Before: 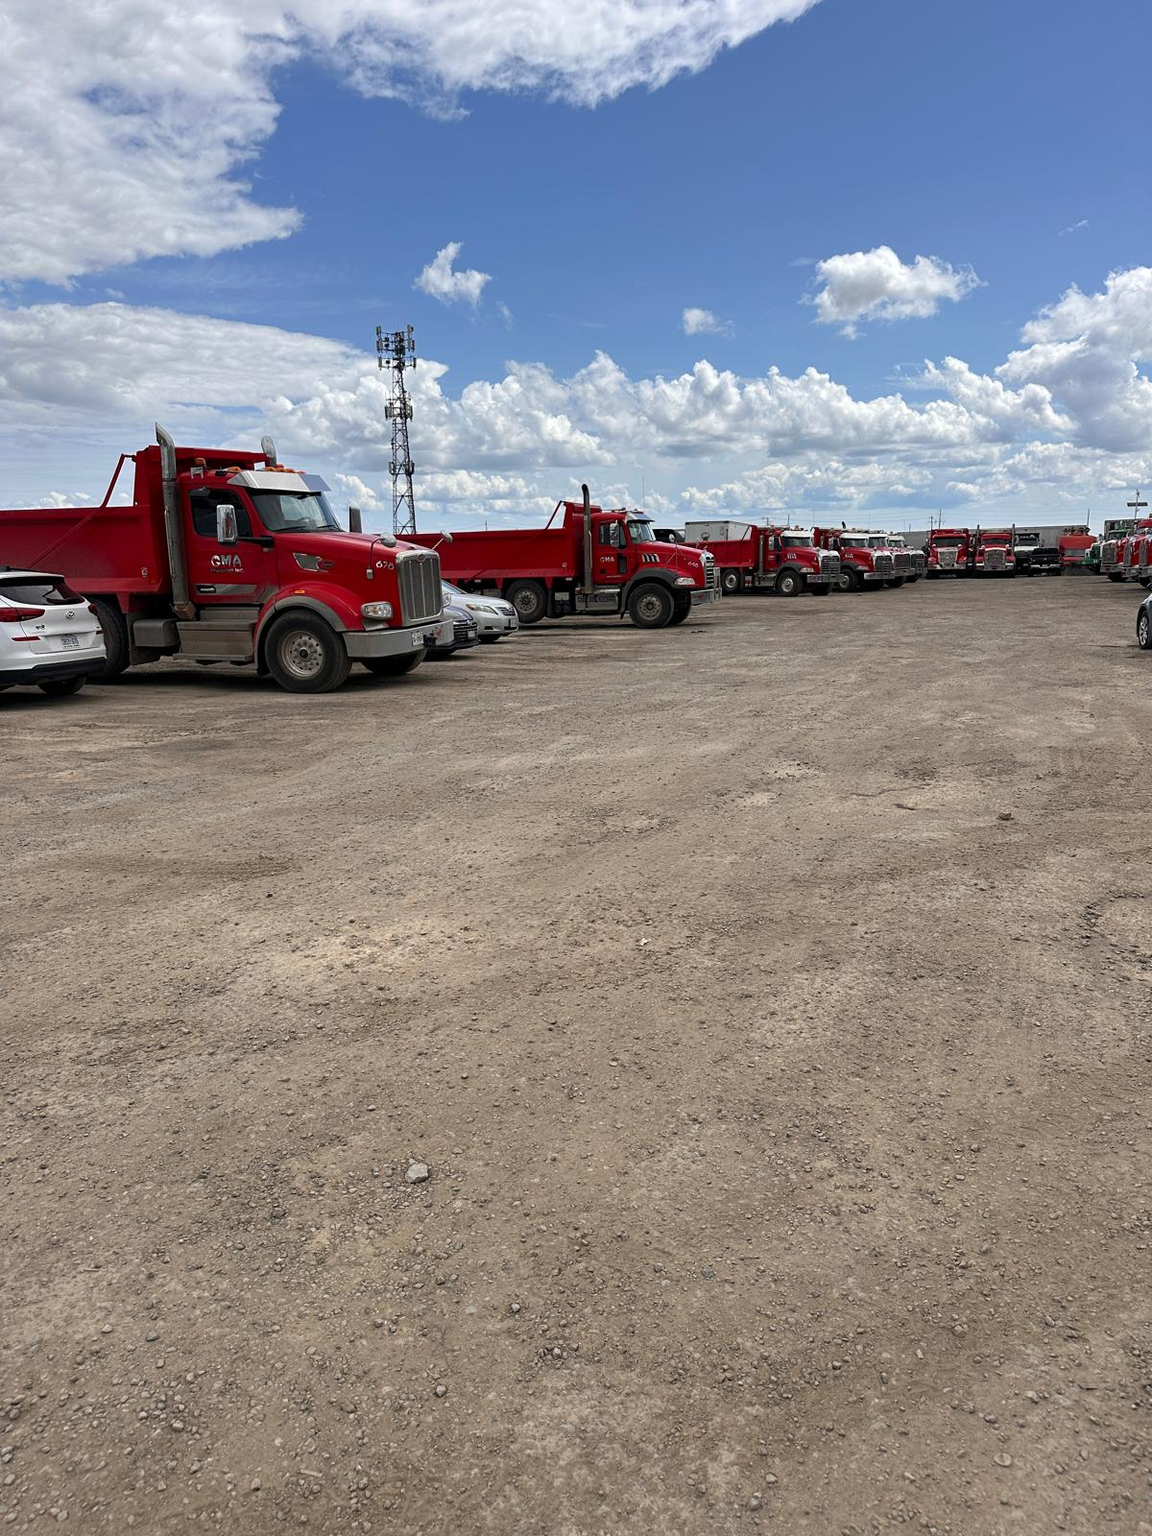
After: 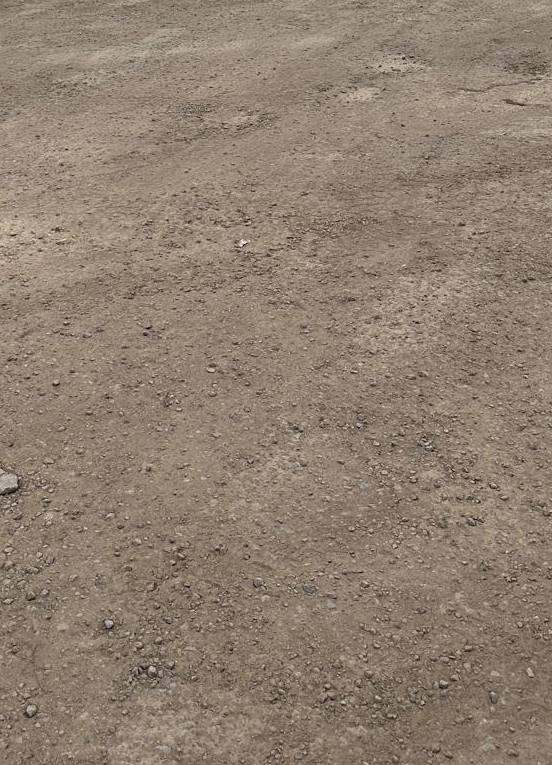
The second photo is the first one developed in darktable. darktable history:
base curve: curves: ch0 [(0, 0) (0.74, 0.67) (1, 1)]
crop: left 35.717%, top 46.133%, right 18.2%, bottom 6.028%
